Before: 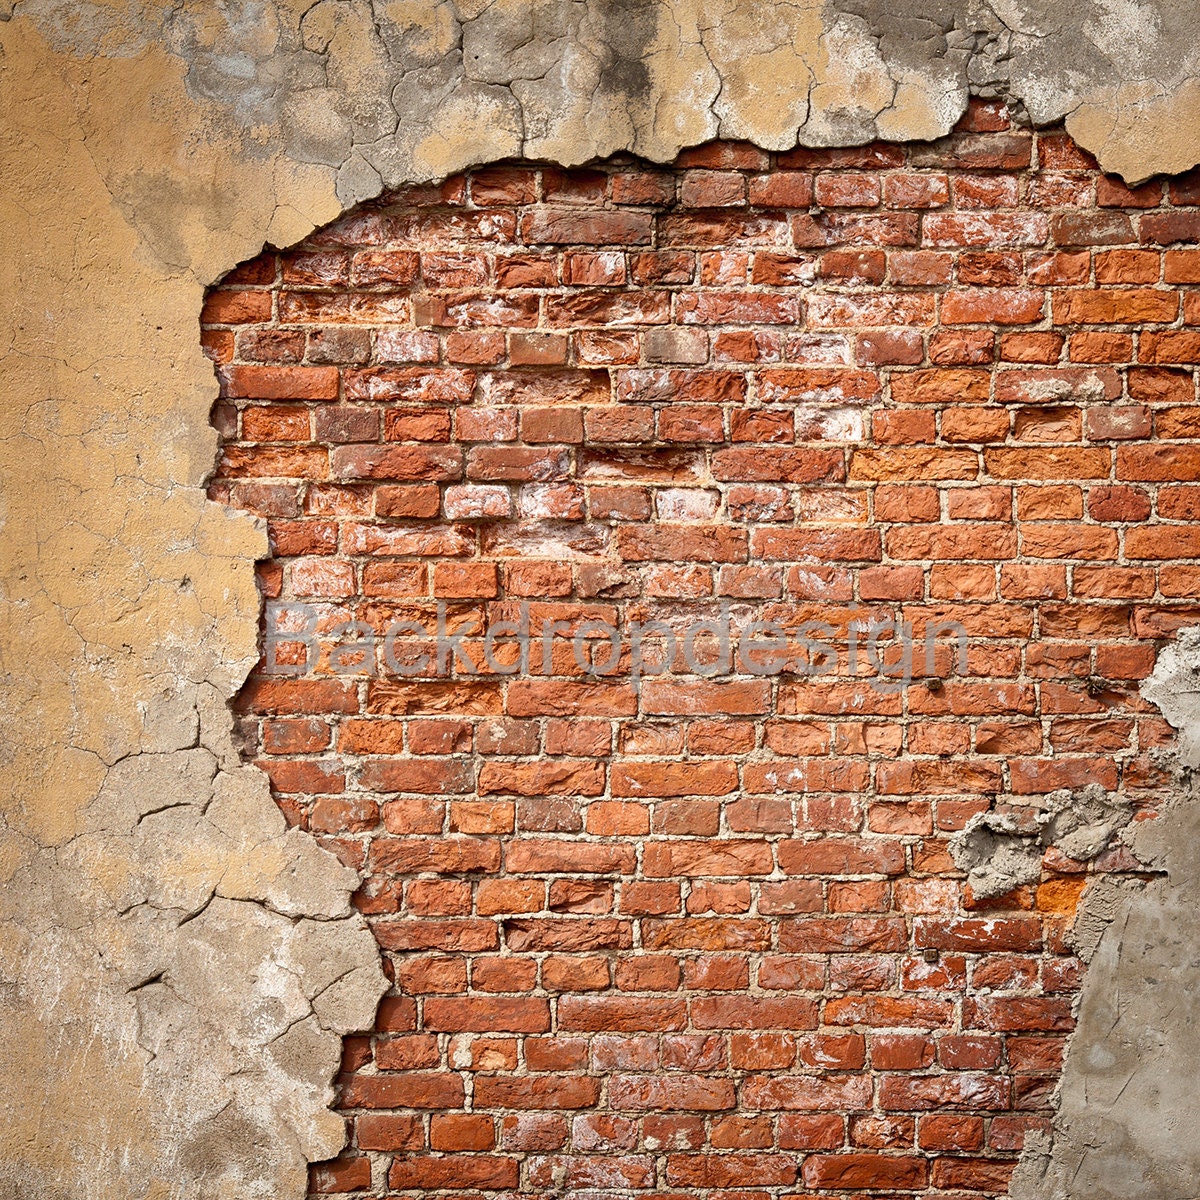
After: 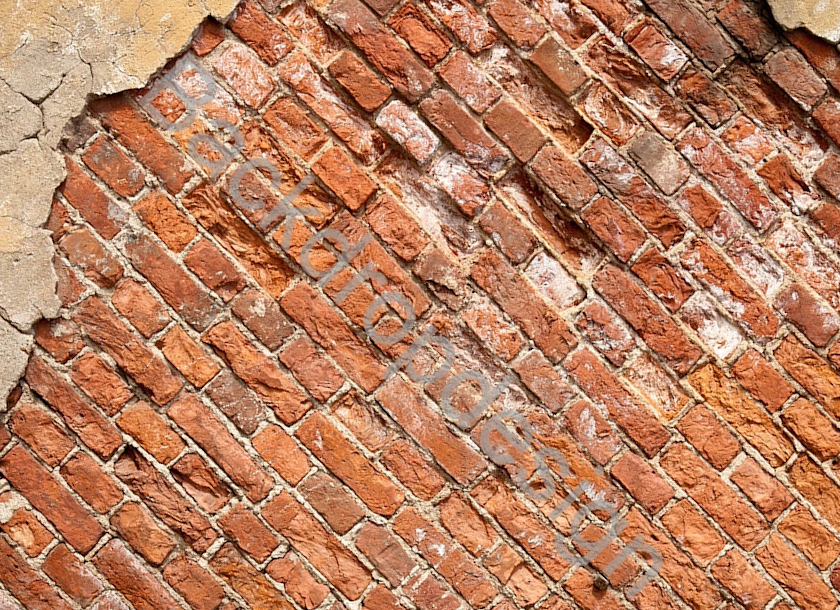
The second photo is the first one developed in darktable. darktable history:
crop and rotate: angle -45.18°, top 16.264%, right 0.908%, bottom 11.748%
levels: white 99.92%
